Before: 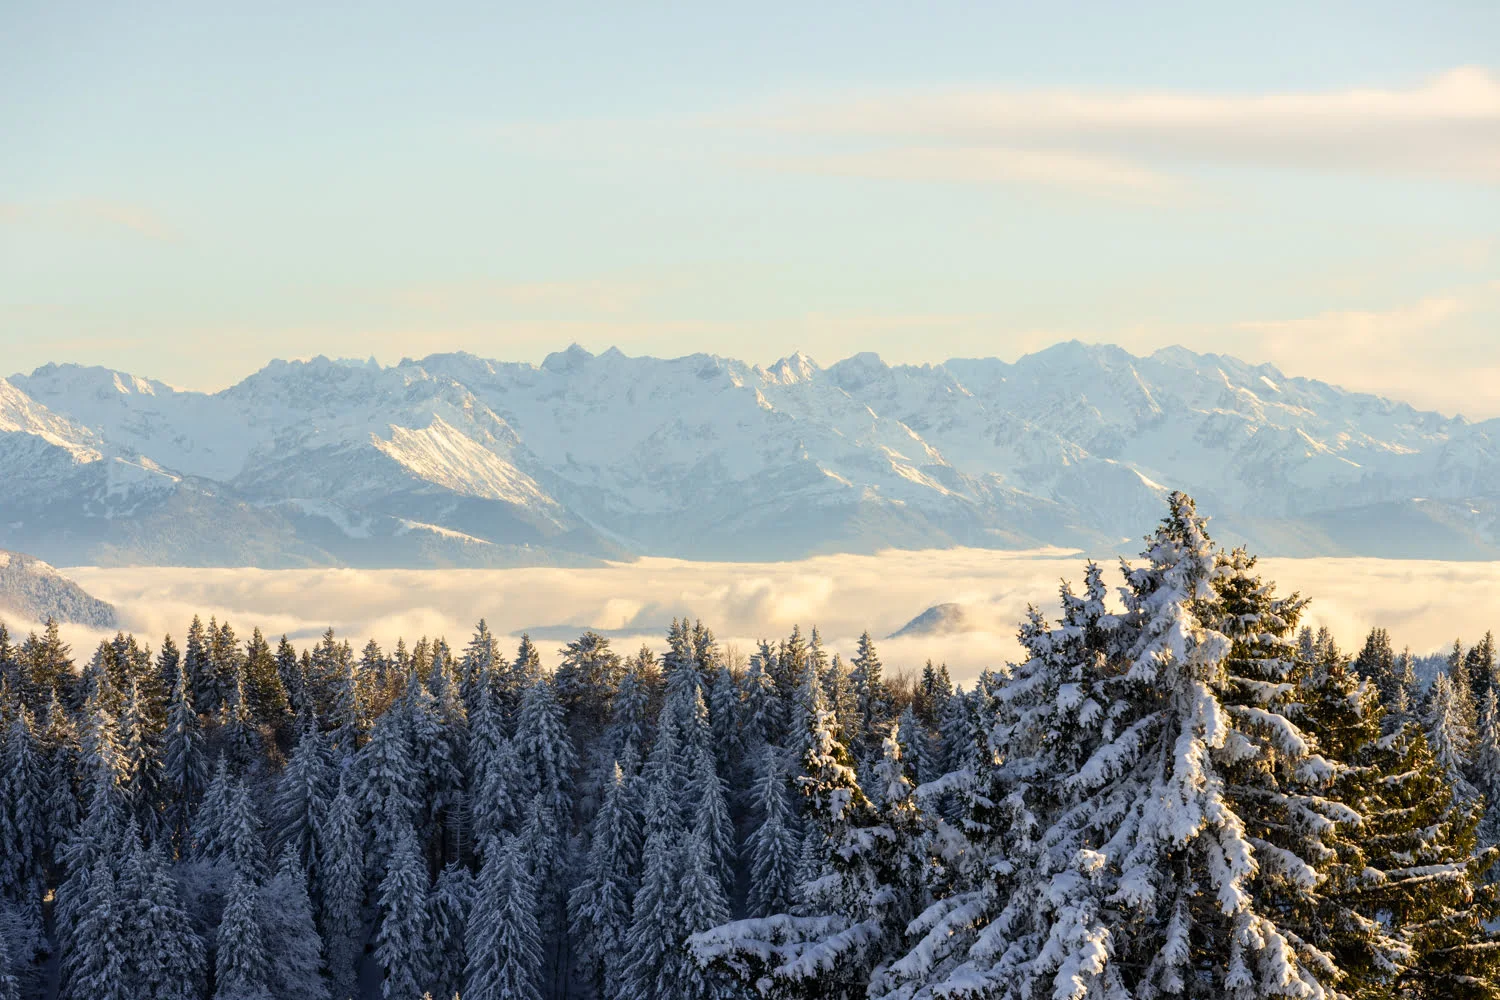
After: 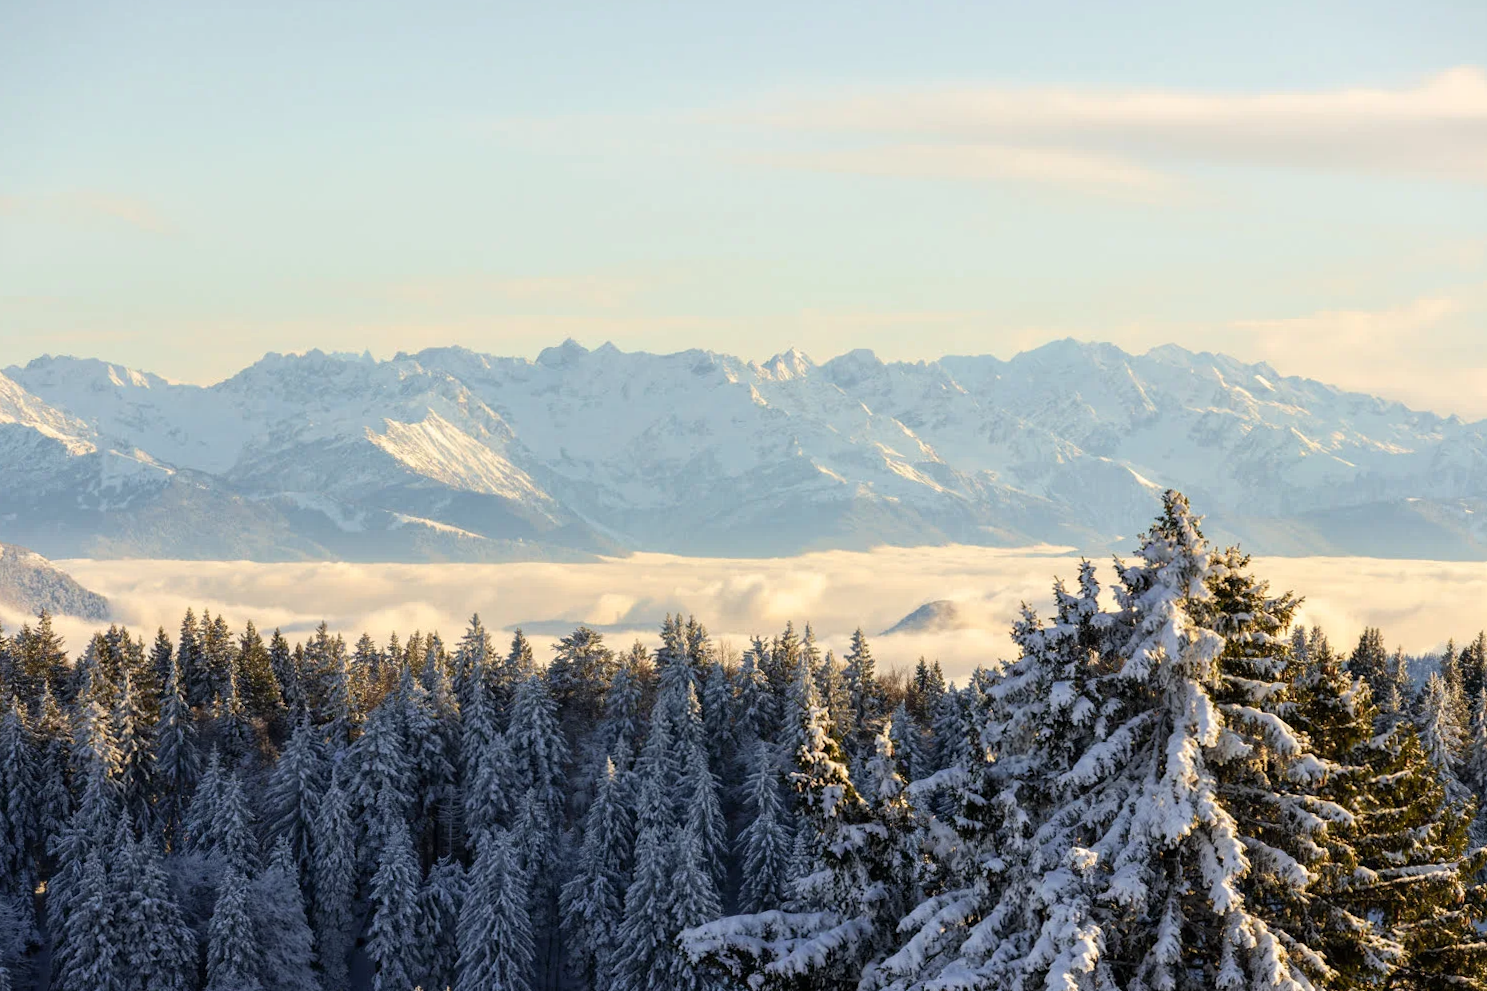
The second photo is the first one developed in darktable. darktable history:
crop and rotate: angle -0.326°
